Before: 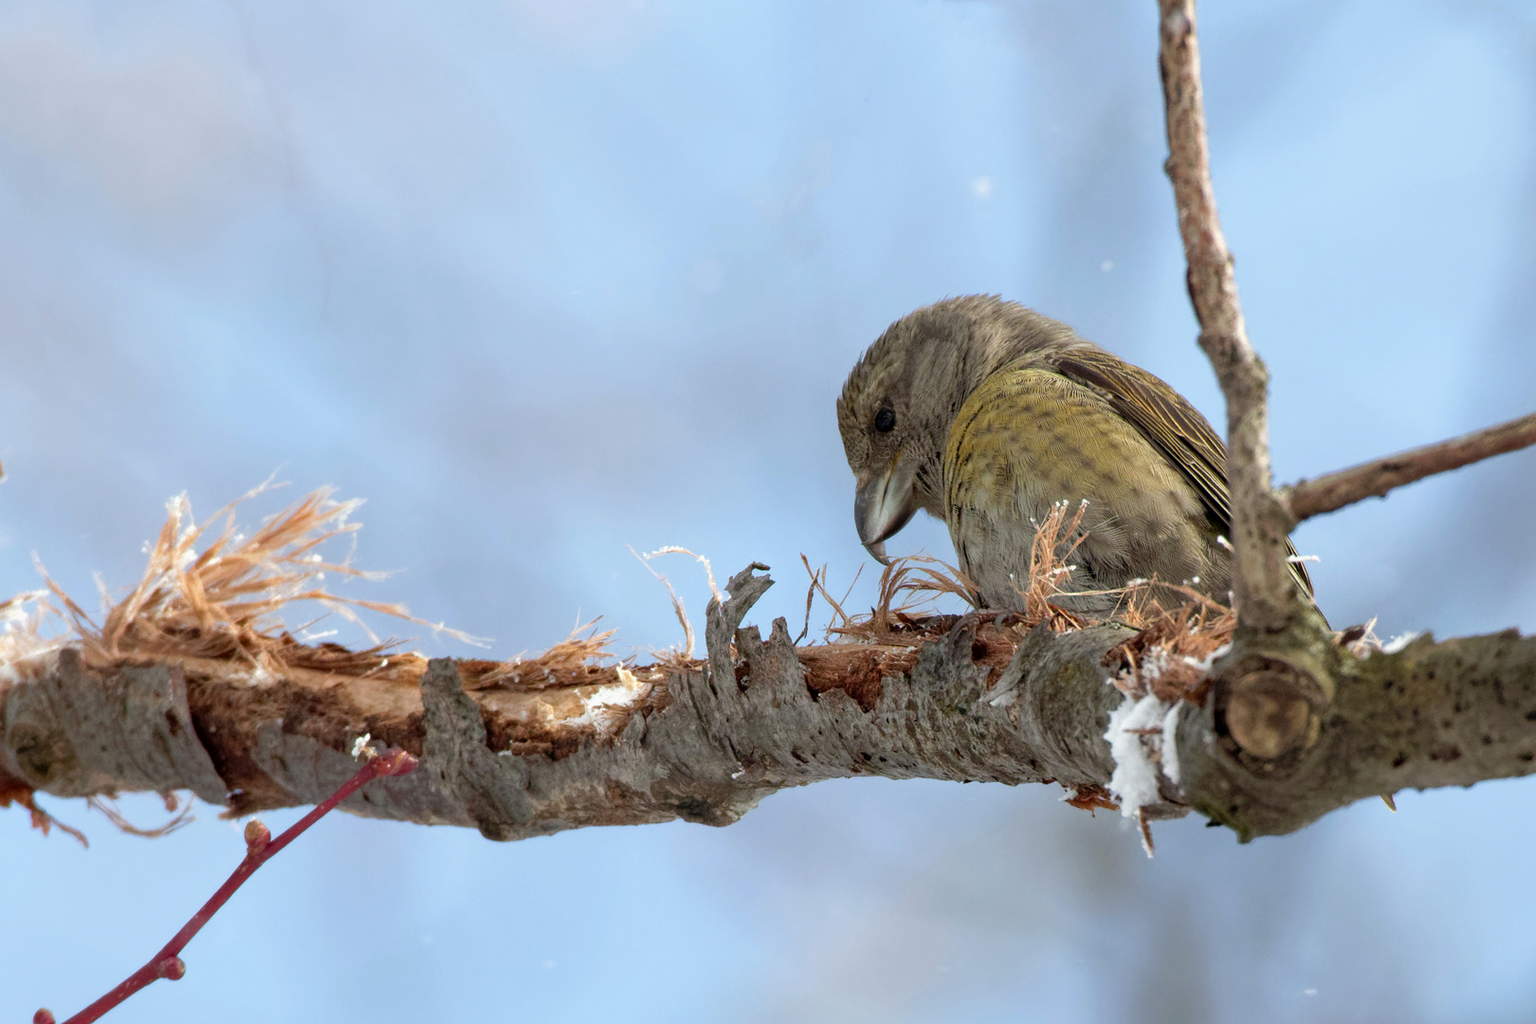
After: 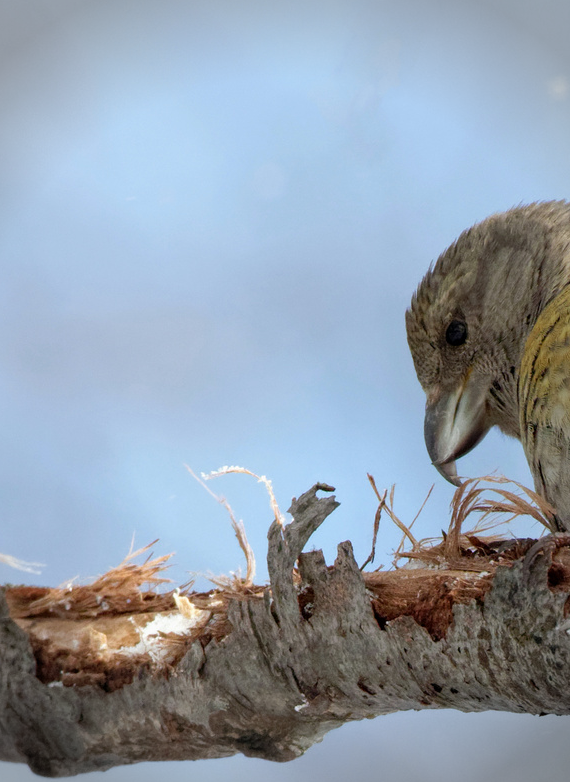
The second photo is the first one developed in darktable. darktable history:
crop and rotate: left 29.476%, top 10.214%, right 35.32%, bottom 17.333%
vignetting: fall-off radius 31.48%, brightness -0.472
